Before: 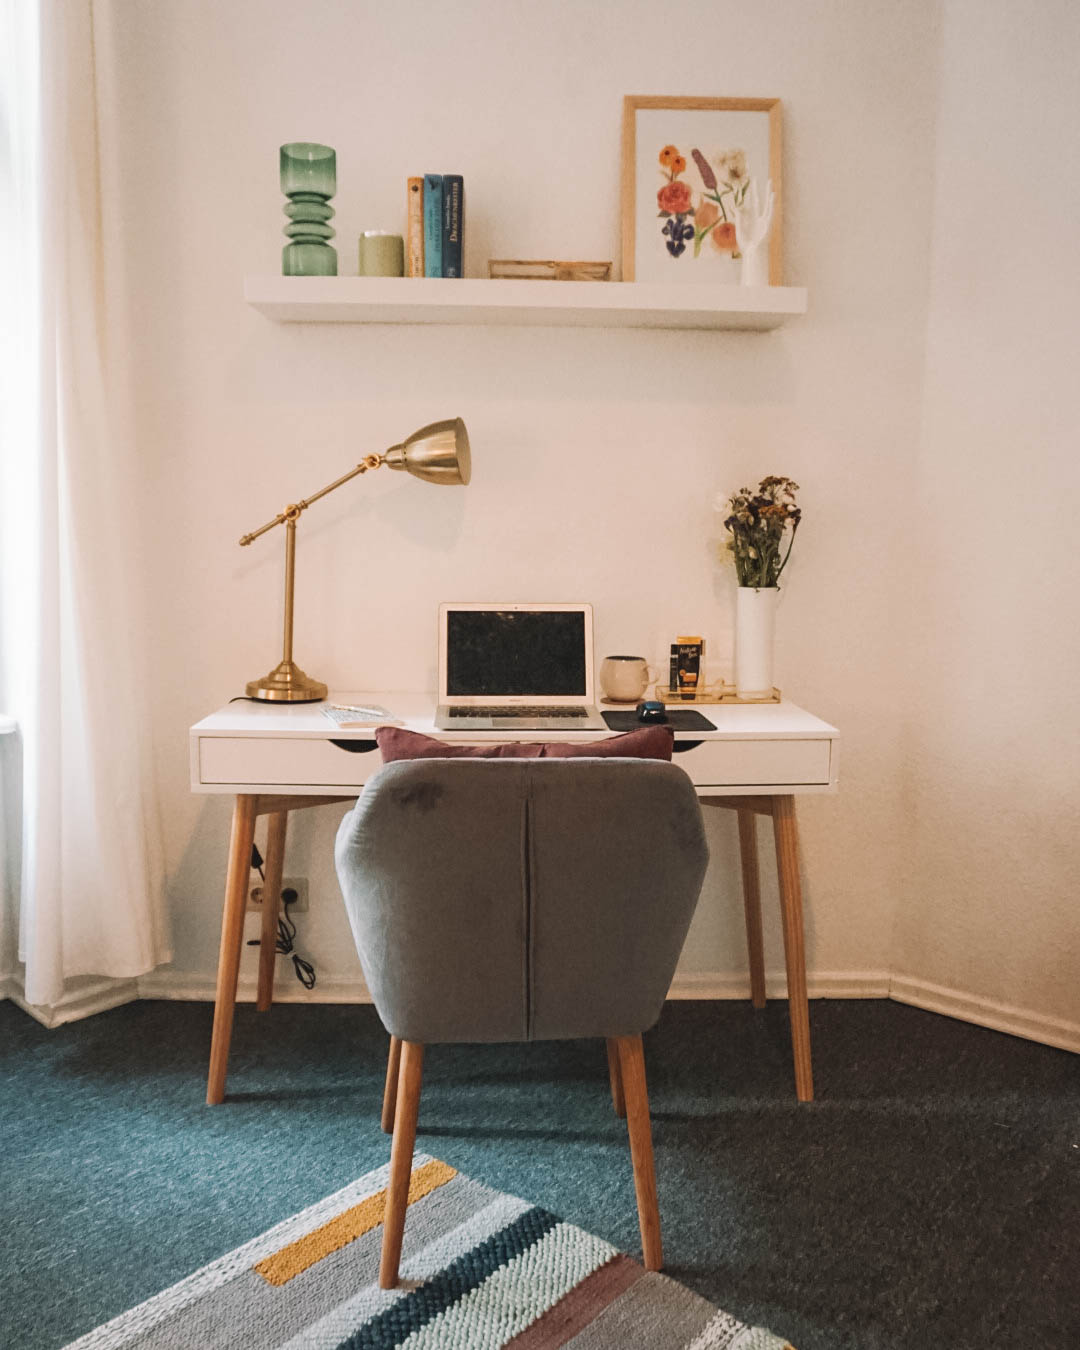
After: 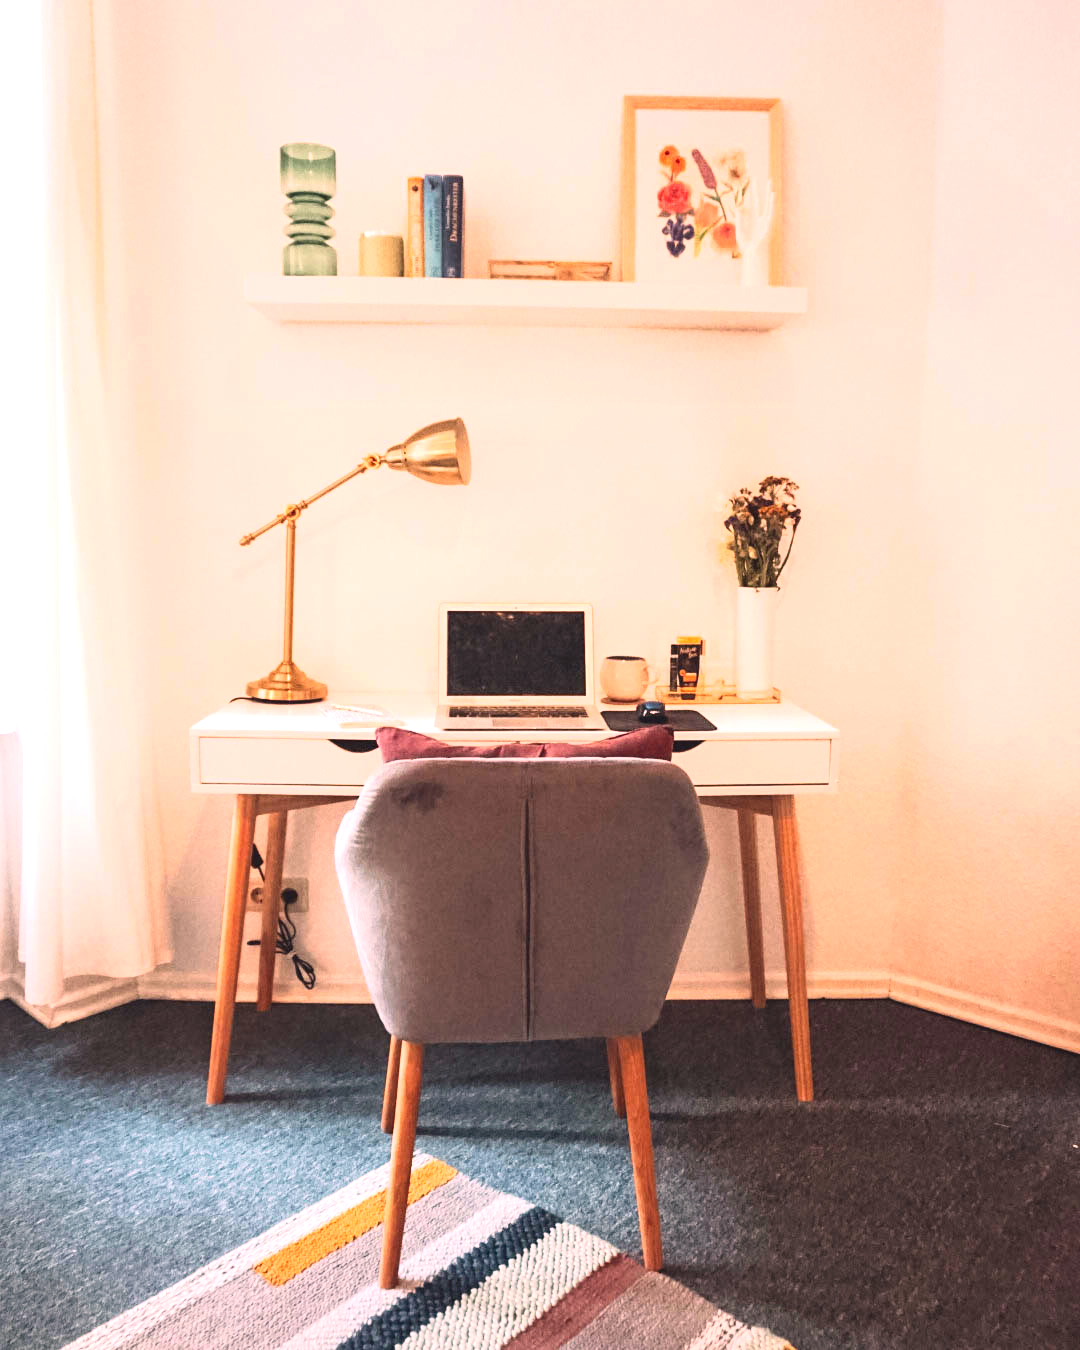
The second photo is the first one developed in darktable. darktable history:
color correction: highlights a* 14.52, highlights b* 4.84
contrast brightness saturation: contrast 0.2, brightness 0.16, saturation 0.22
color balance: gamma [0.9, 0.988, 0.975, 1.025], gain [1.05, 1, 1, 1]
exposure: black level correction 0, exposure 0.7 EV, compensate exposure bias true, compensate highlight preservation false
